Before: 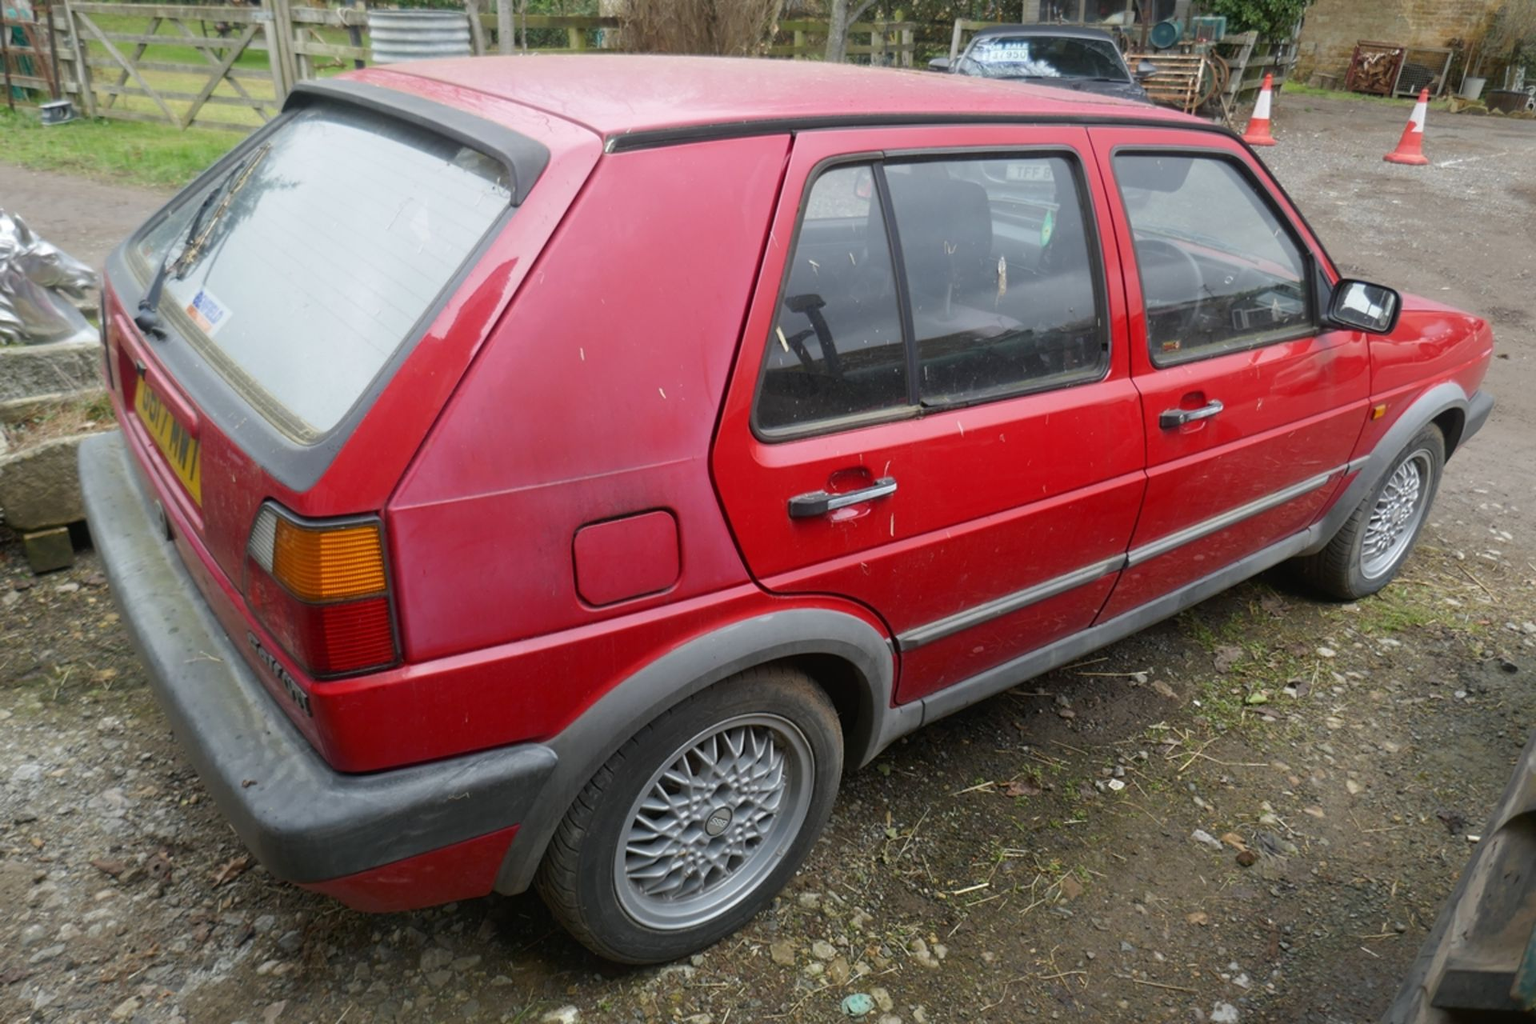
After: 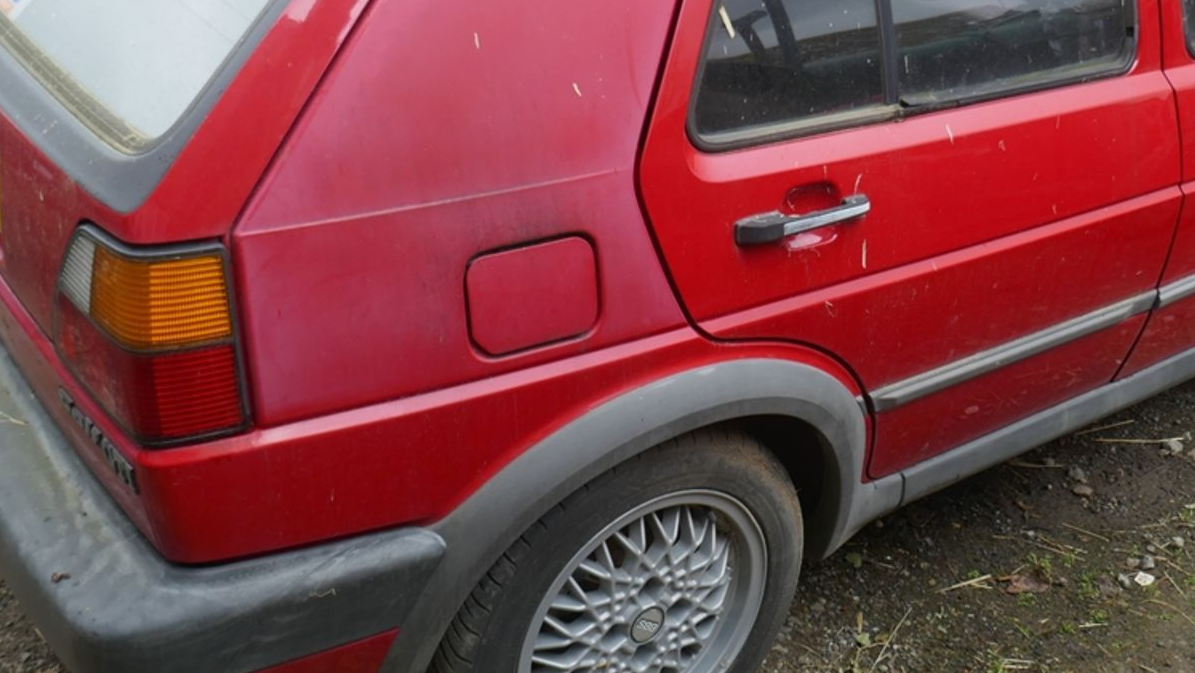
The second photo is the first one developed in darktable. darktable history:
crop: left 13.099%, top 31.429%, right 24.633%, bottom 15.935%
